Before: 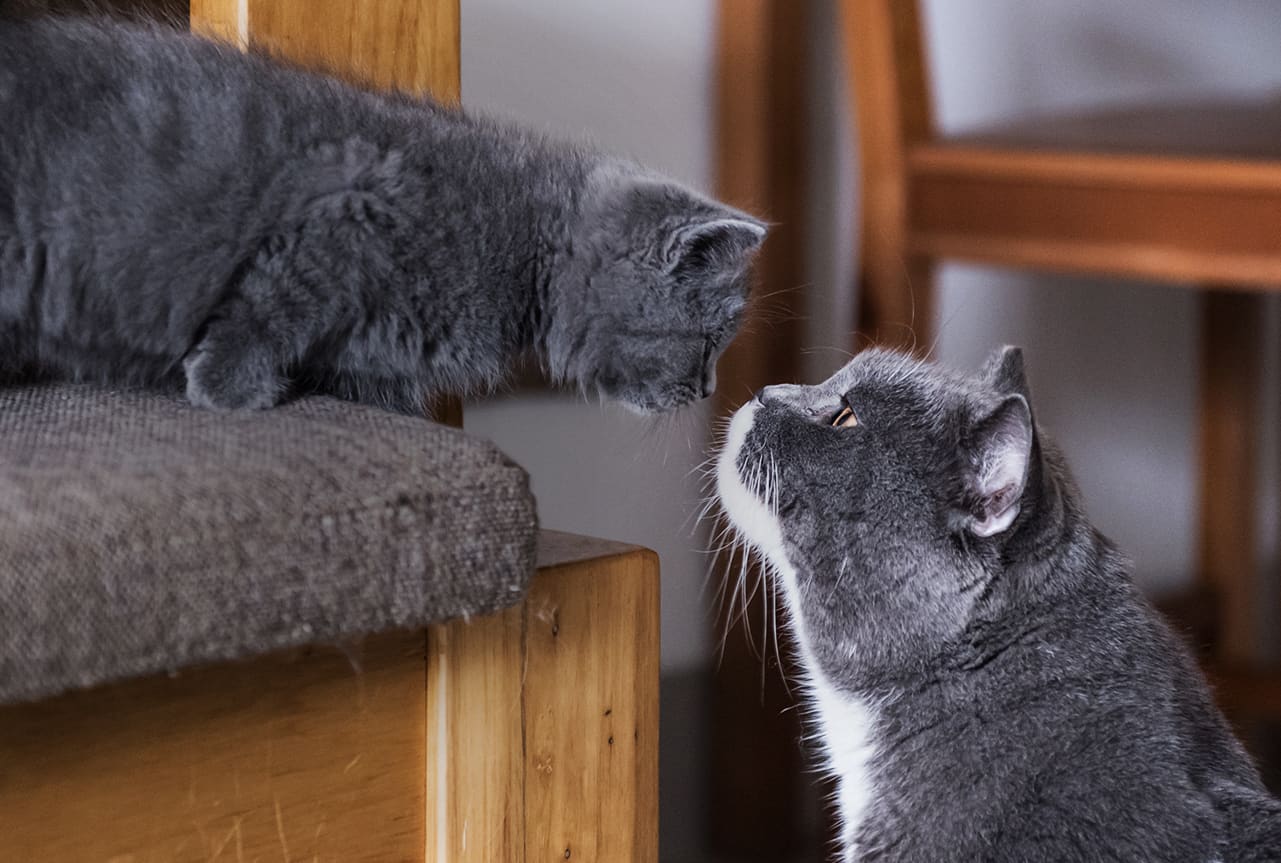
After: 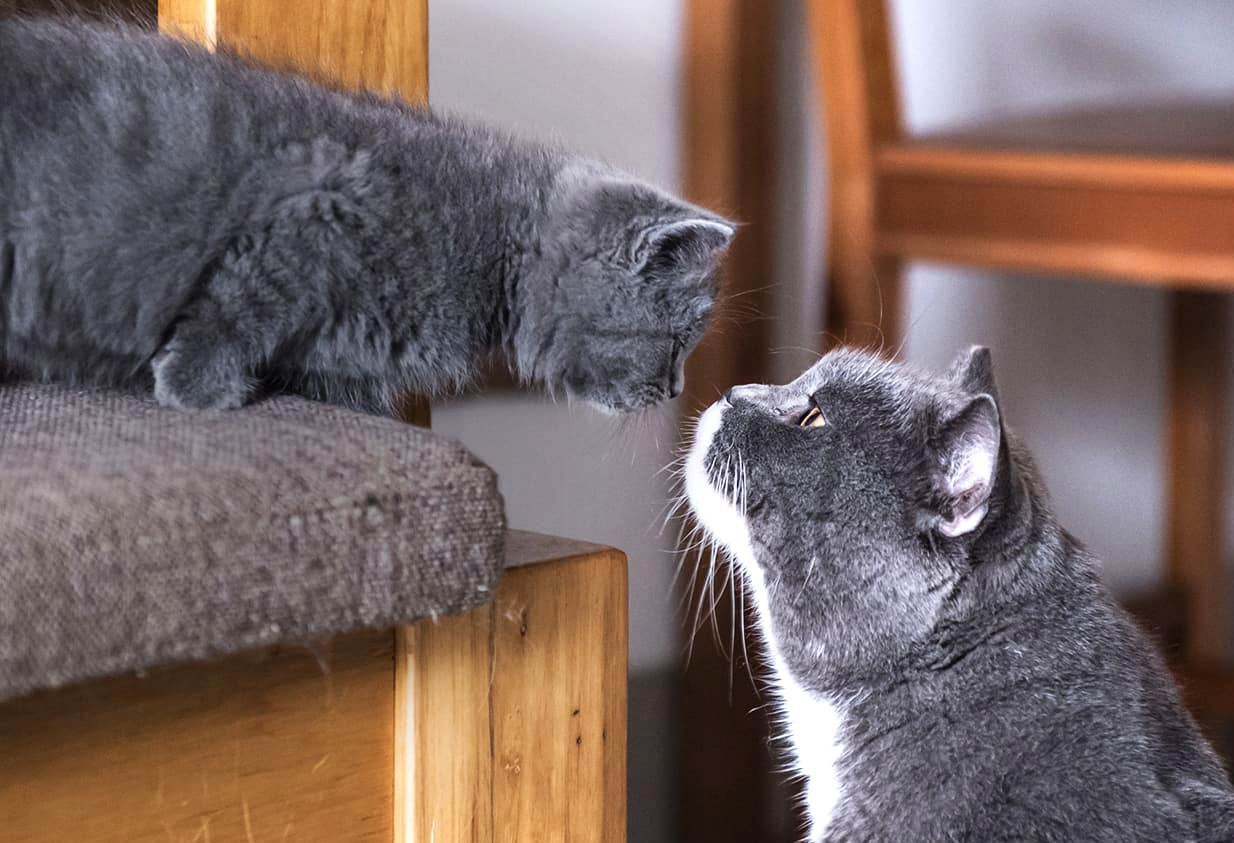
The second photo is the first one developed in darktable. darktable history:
exposure: black level correction 0, exposure 0.7 EV, compensate exposure bias true, compensate highlight preservation false
crop and rotate: left 2.536%, right 1.107%, bottom 2.246%
